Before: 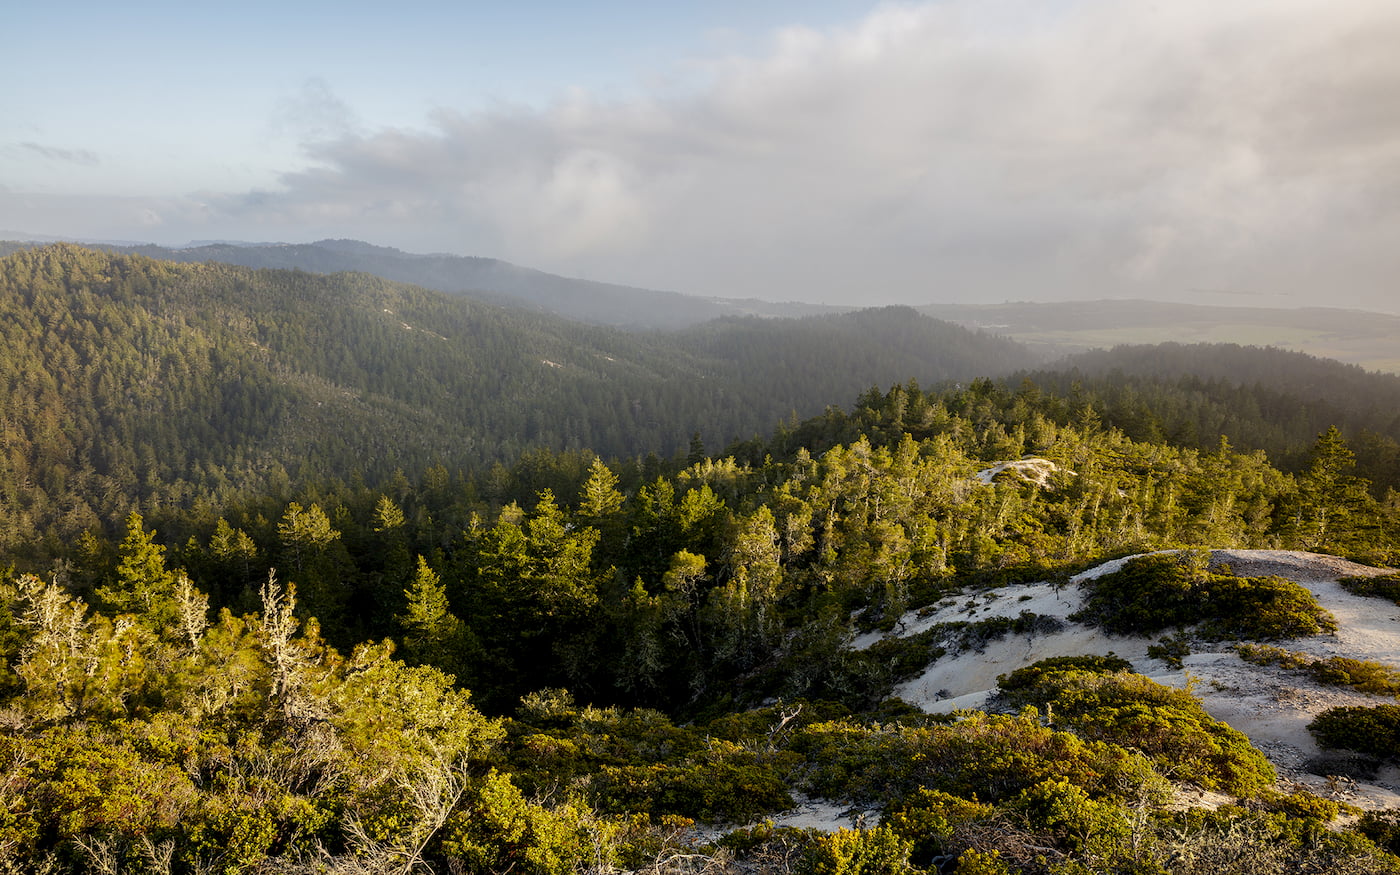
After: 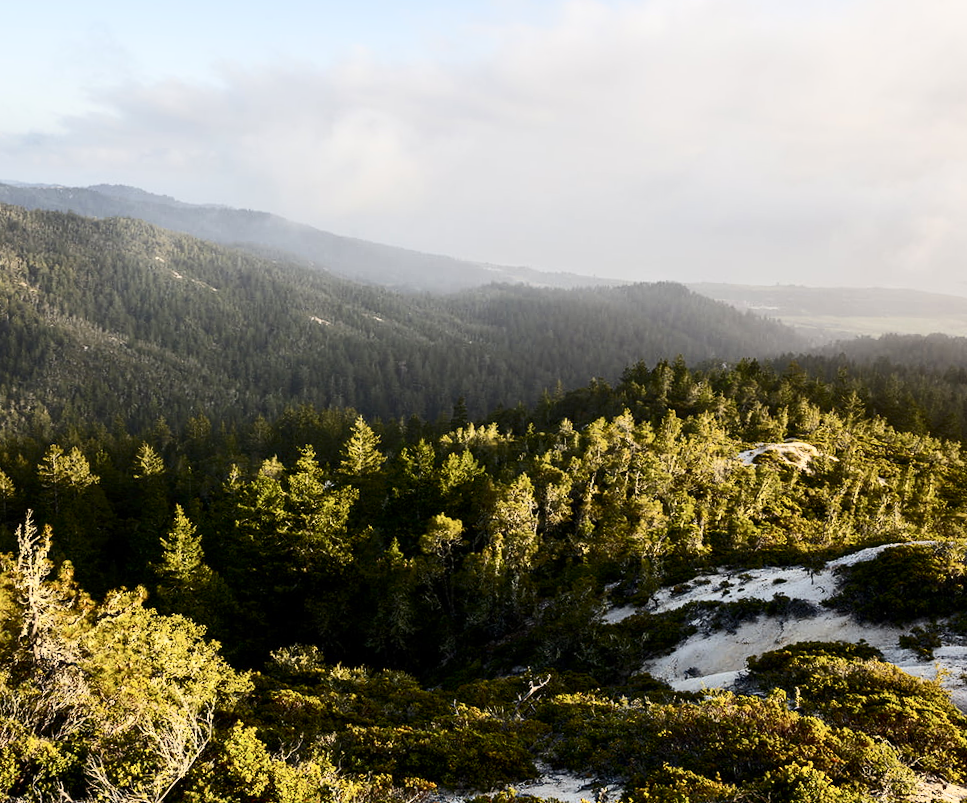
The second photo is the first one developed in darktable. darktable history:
levels: white 99.97%
crop and rotate: angle -3.19°, left 13.983%, top 0.019%, right 10.839%, bottom 0.092%
contrast brightness saturation: contrast 0.375, brightness 0.1
